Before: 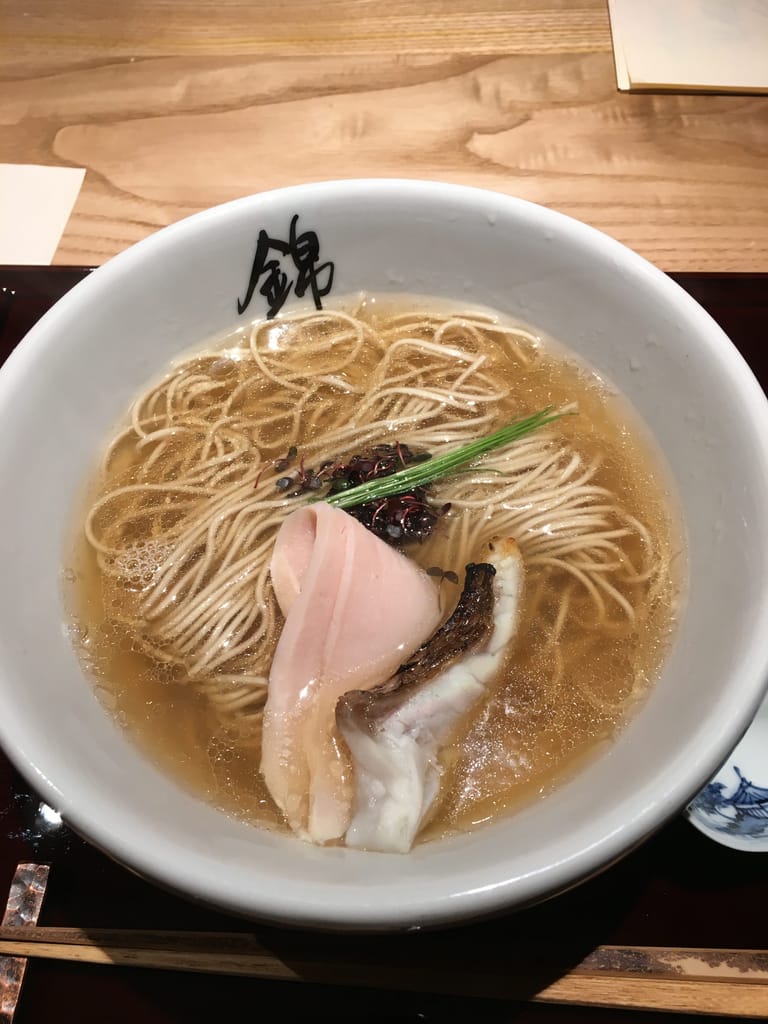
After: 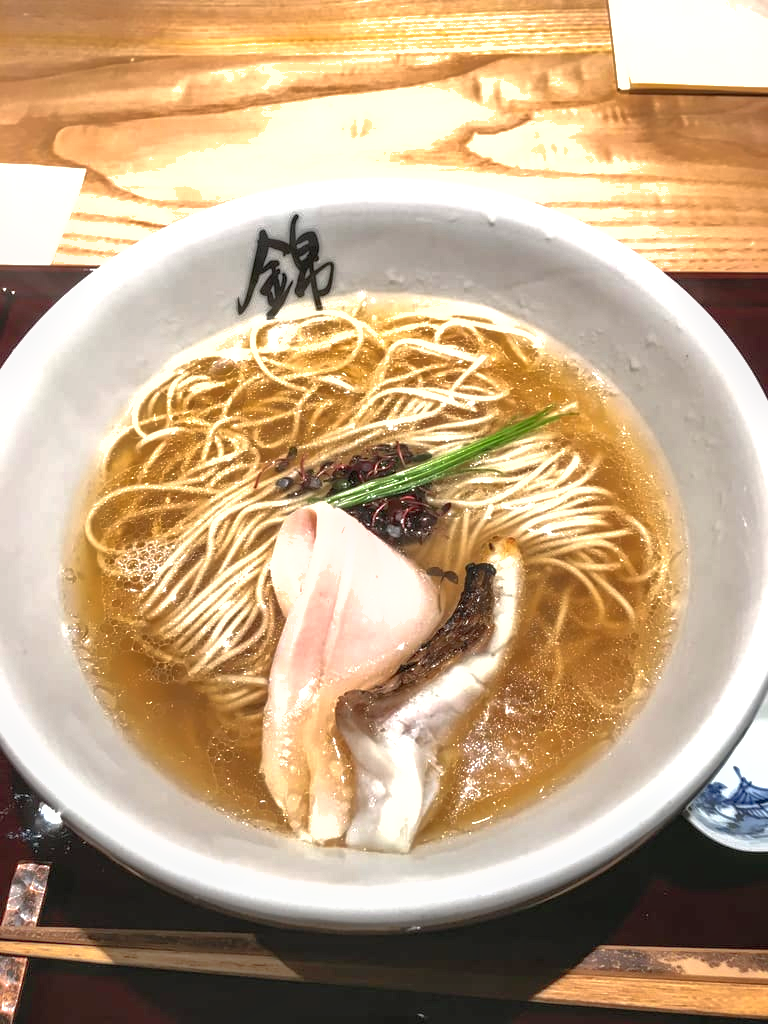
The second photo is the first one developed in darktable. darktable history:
exposure: black level correction 0, exposure 1 EV, compensate highlight preservation false
local contrast: detail 130%
shadows and highlights: on, module defaults
